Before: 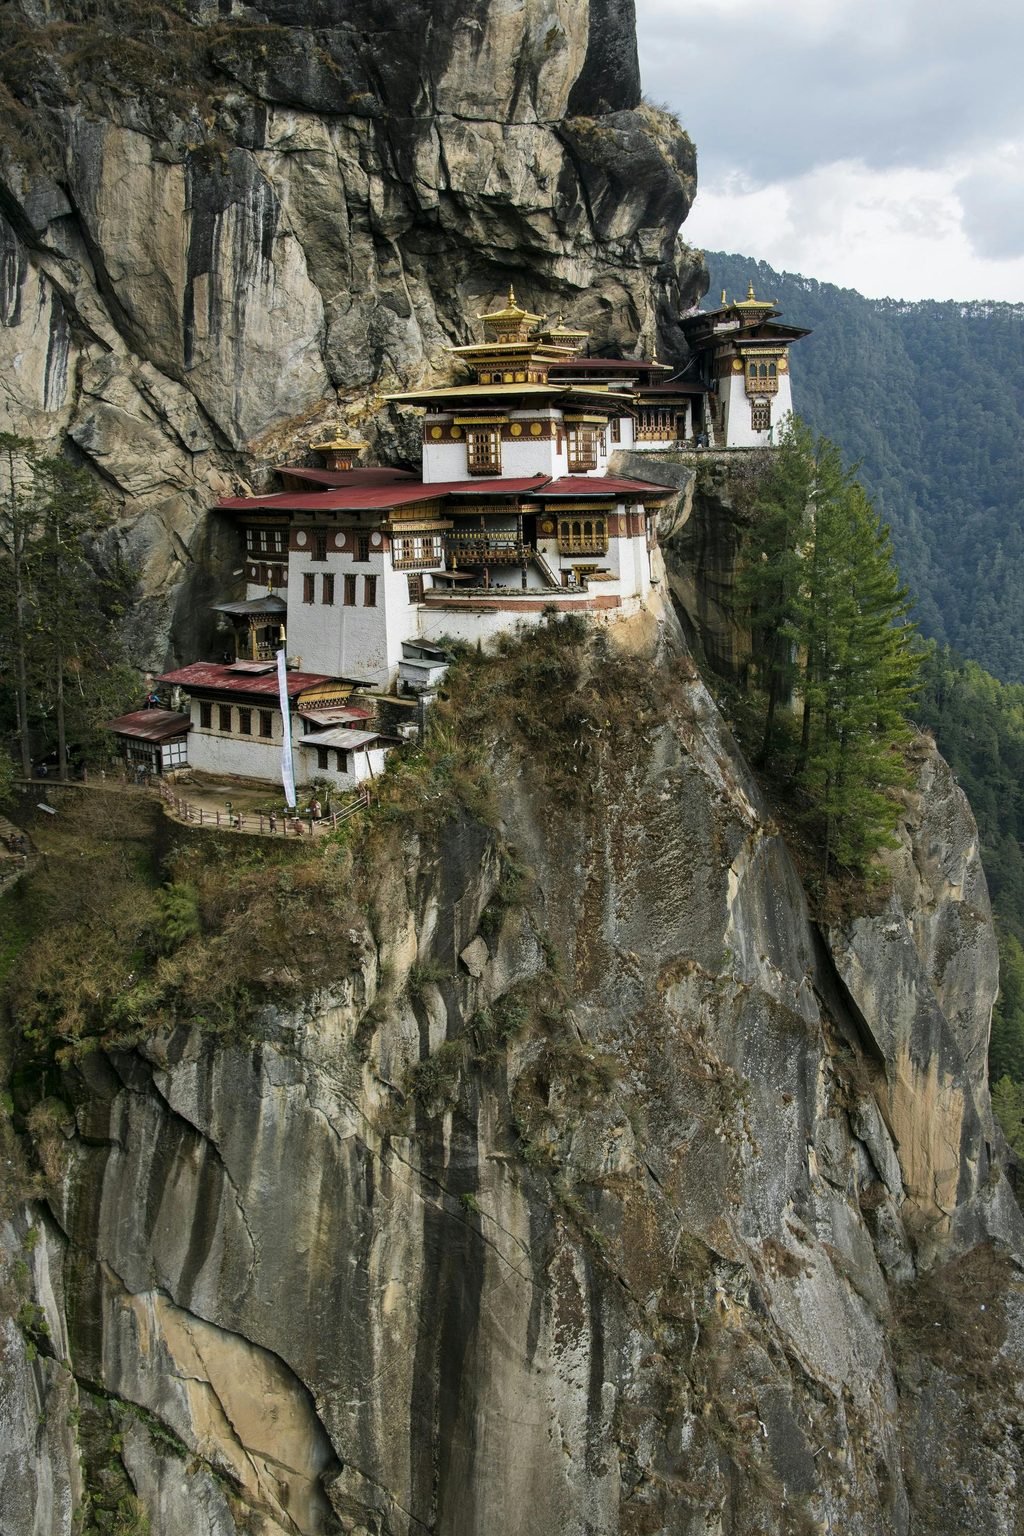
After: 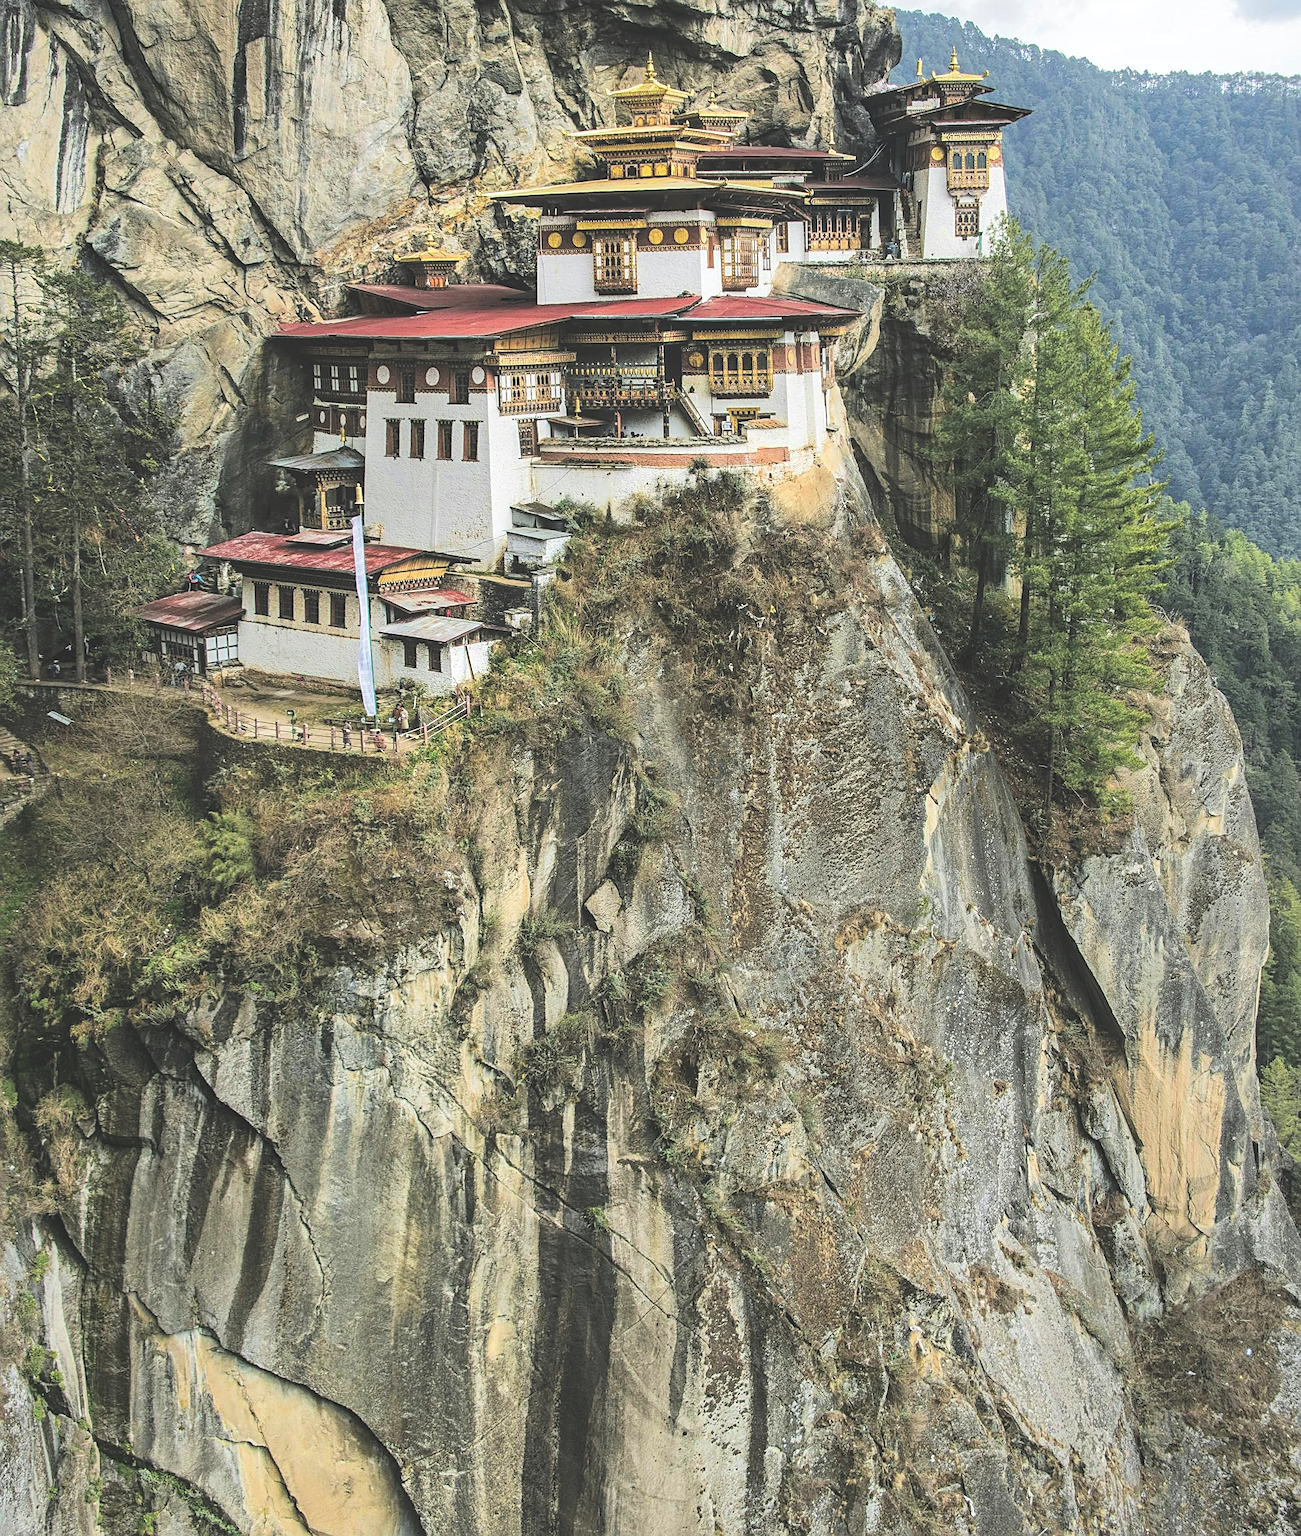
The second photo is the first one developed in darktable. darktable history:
tone equalizer: -7 EV 0.162 EV, -6 EV 0.582 EV, -5 EV 1.11 EV, -4 EV 1.34 EV, -3 EV 1.12 EV, -2 EV 0.6 EV, -1 EV 0.156 EV, edges refinement/feathering 500, mask exposure compensation -1.57 EV, preserve details no
local contrast: on, module defaults
exposure: black level correction -0.026, exposure -0.118 EV, compensate exposure bias true, compensate highlight preservation false
crop and rotate: top 15.886%, bottom 5.399%
haze removal: compatibility mode true, adaptive false
sharpen: on, module defaults
